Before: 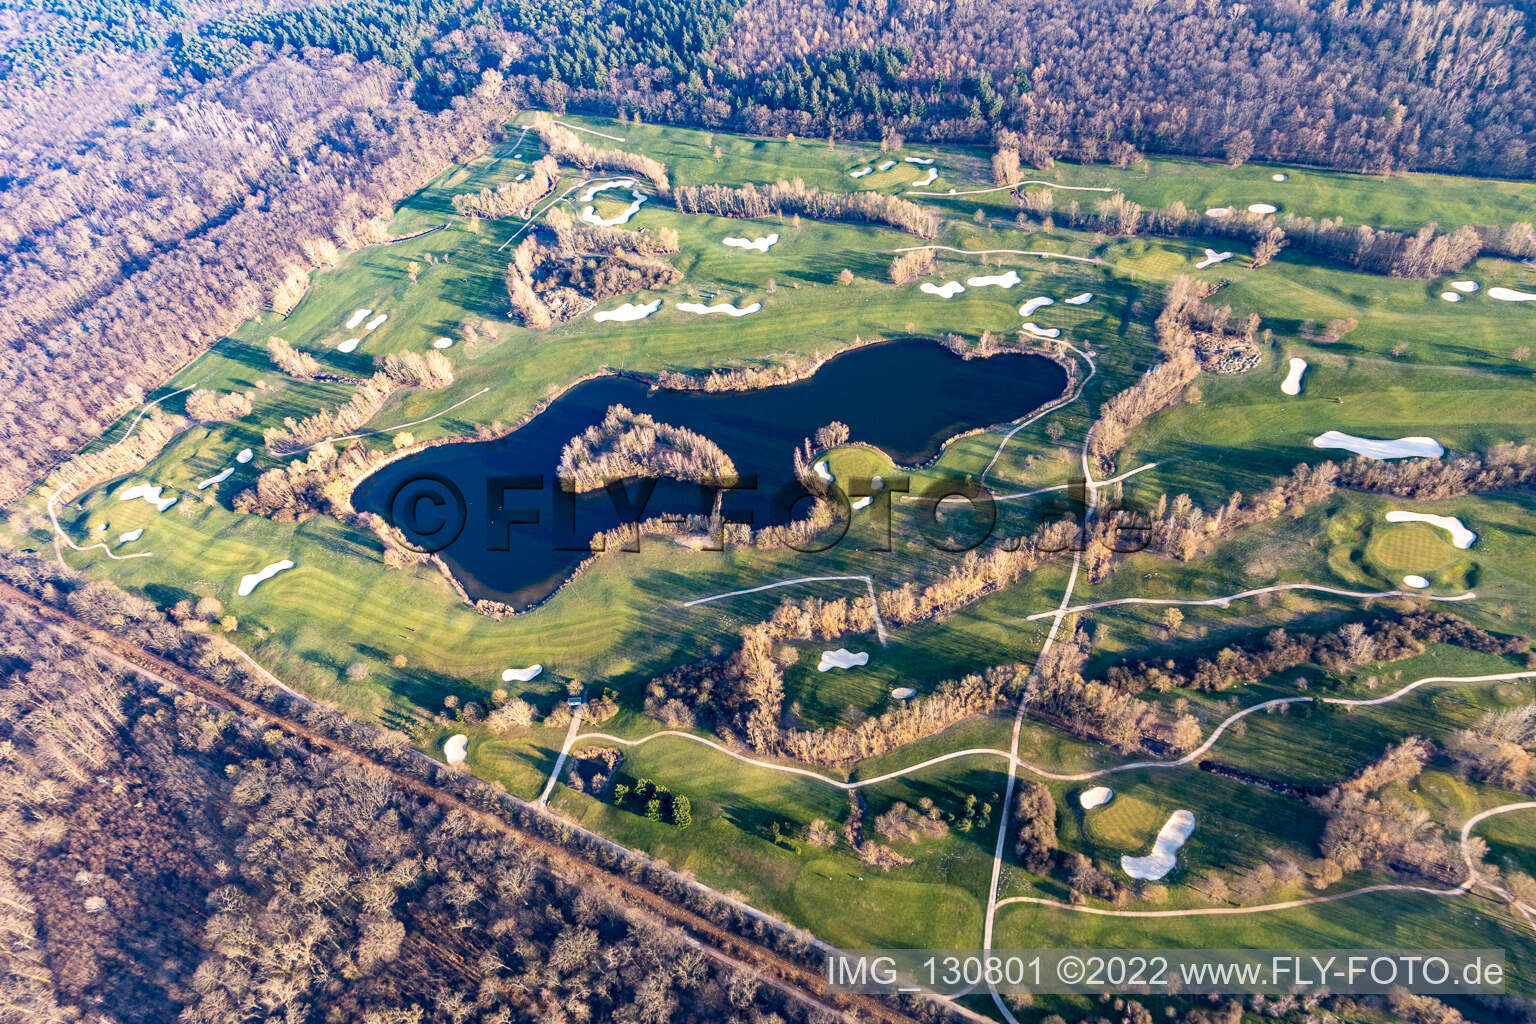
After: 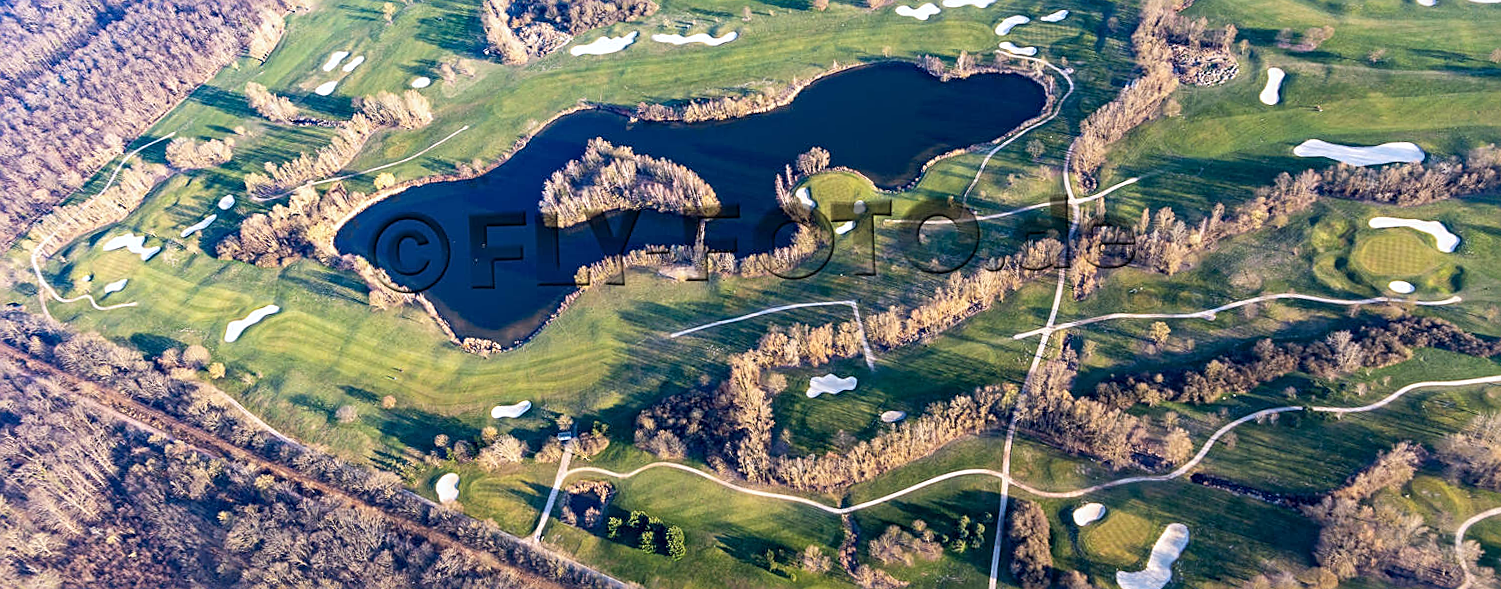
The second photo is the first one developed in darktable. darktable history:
rotate and perspective: rotation -2°, crop left 0.022, crop right 0.978, crop top 0.049, crop bottom 0.951
crop and rotate: top 25.357%, bottom 13.942%
sharpen: on, module defaults
white balance: red 0.98, blue 1.034
